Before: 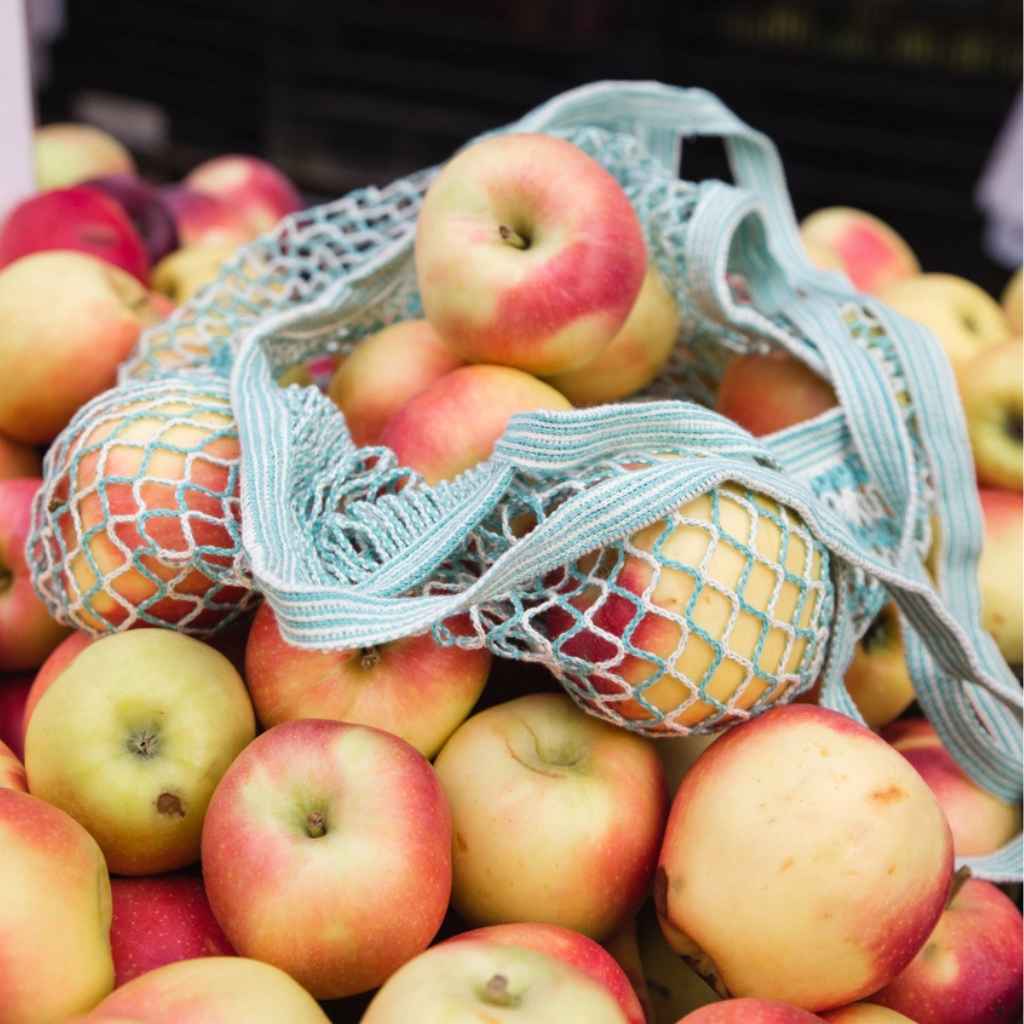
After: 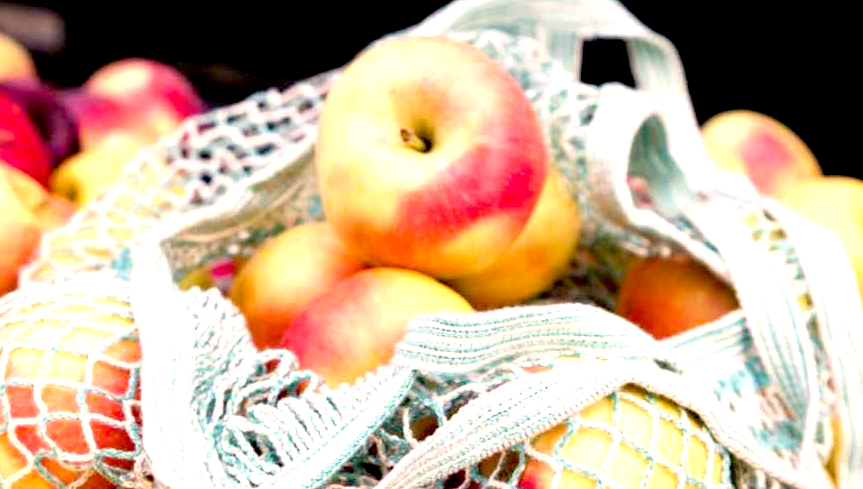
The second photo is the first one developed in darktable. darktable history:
crop and rotate: left 9.679%, top 9.514%, right 6.03%, bottom 42.684%
exposure: black level correction 0.024, exposure 0.184 EV, compensate exposure bias true, compensate highlight preservation false
tone equalizer: -8 EV -0.734 EV, -7 EV -0.718 EV, -6 EV -0.572 EV, -5 EV -0.422 EV, -3 EV 0.372 EV, -2 EV 0.6 EV, -1 EV 0.684 EV, +0 EV 0.757 EV
color correction: highlights a* 11.6, highlights b* 11.61
color balance rgb: perceptual saturation grading › global saturation 1.713%, perceptual saturation grading › highlights -2.268%, perceptual saturation grading › mid-tones 4.664%, perceptual saturation grading › shadows 8.266%, global vibrance 14.344%
